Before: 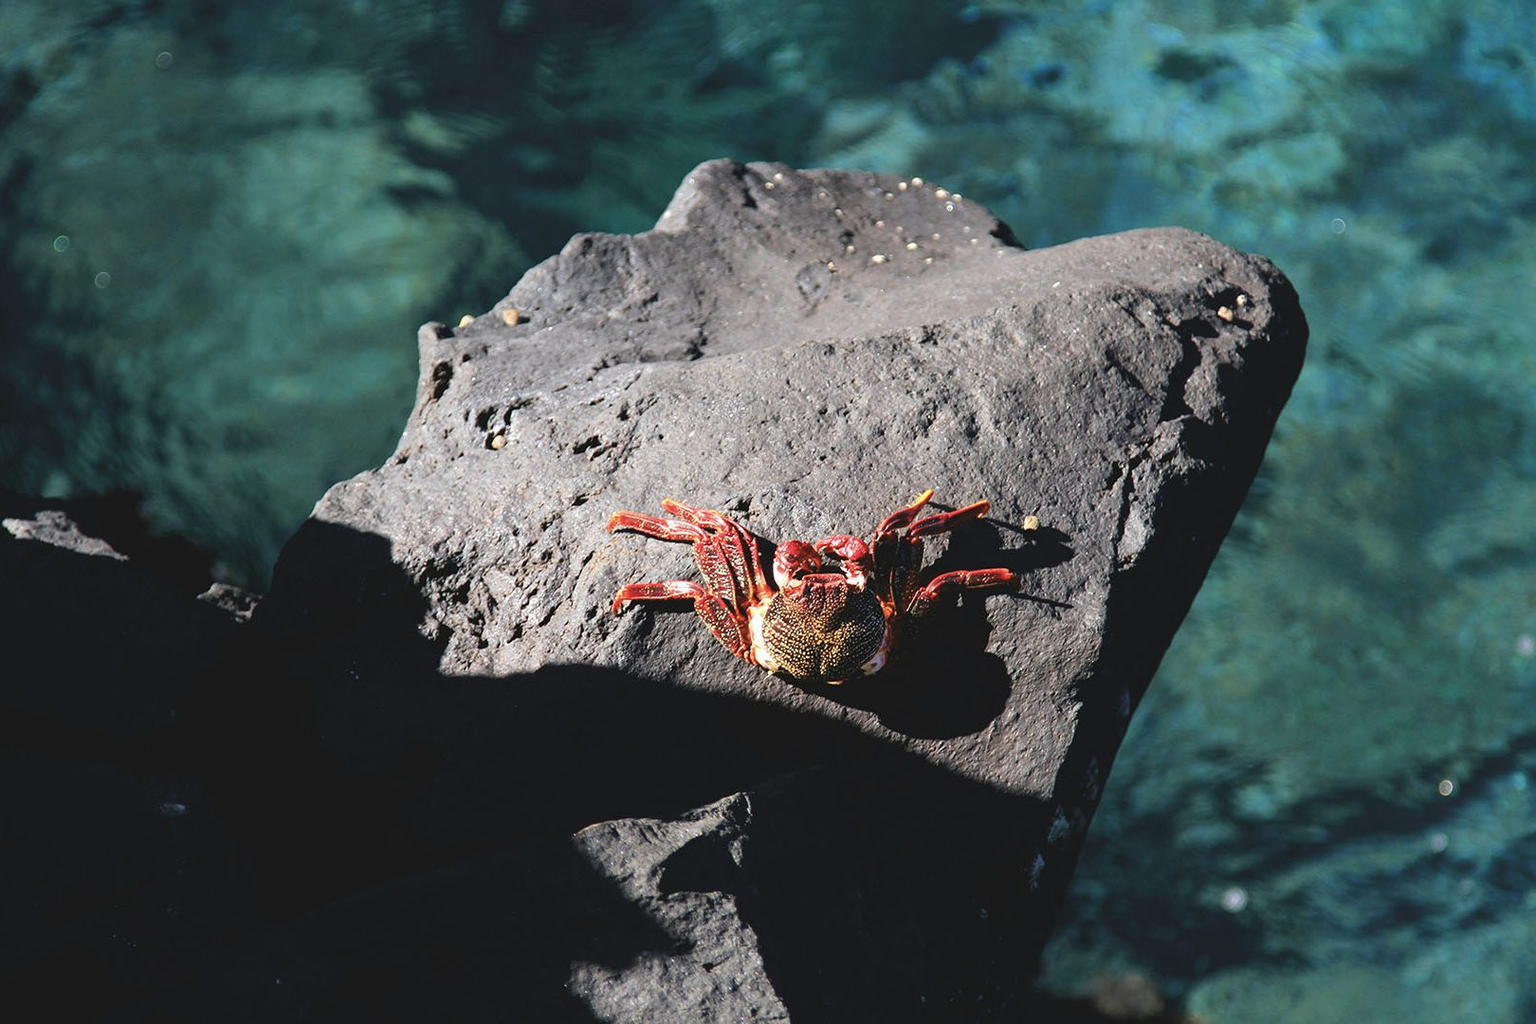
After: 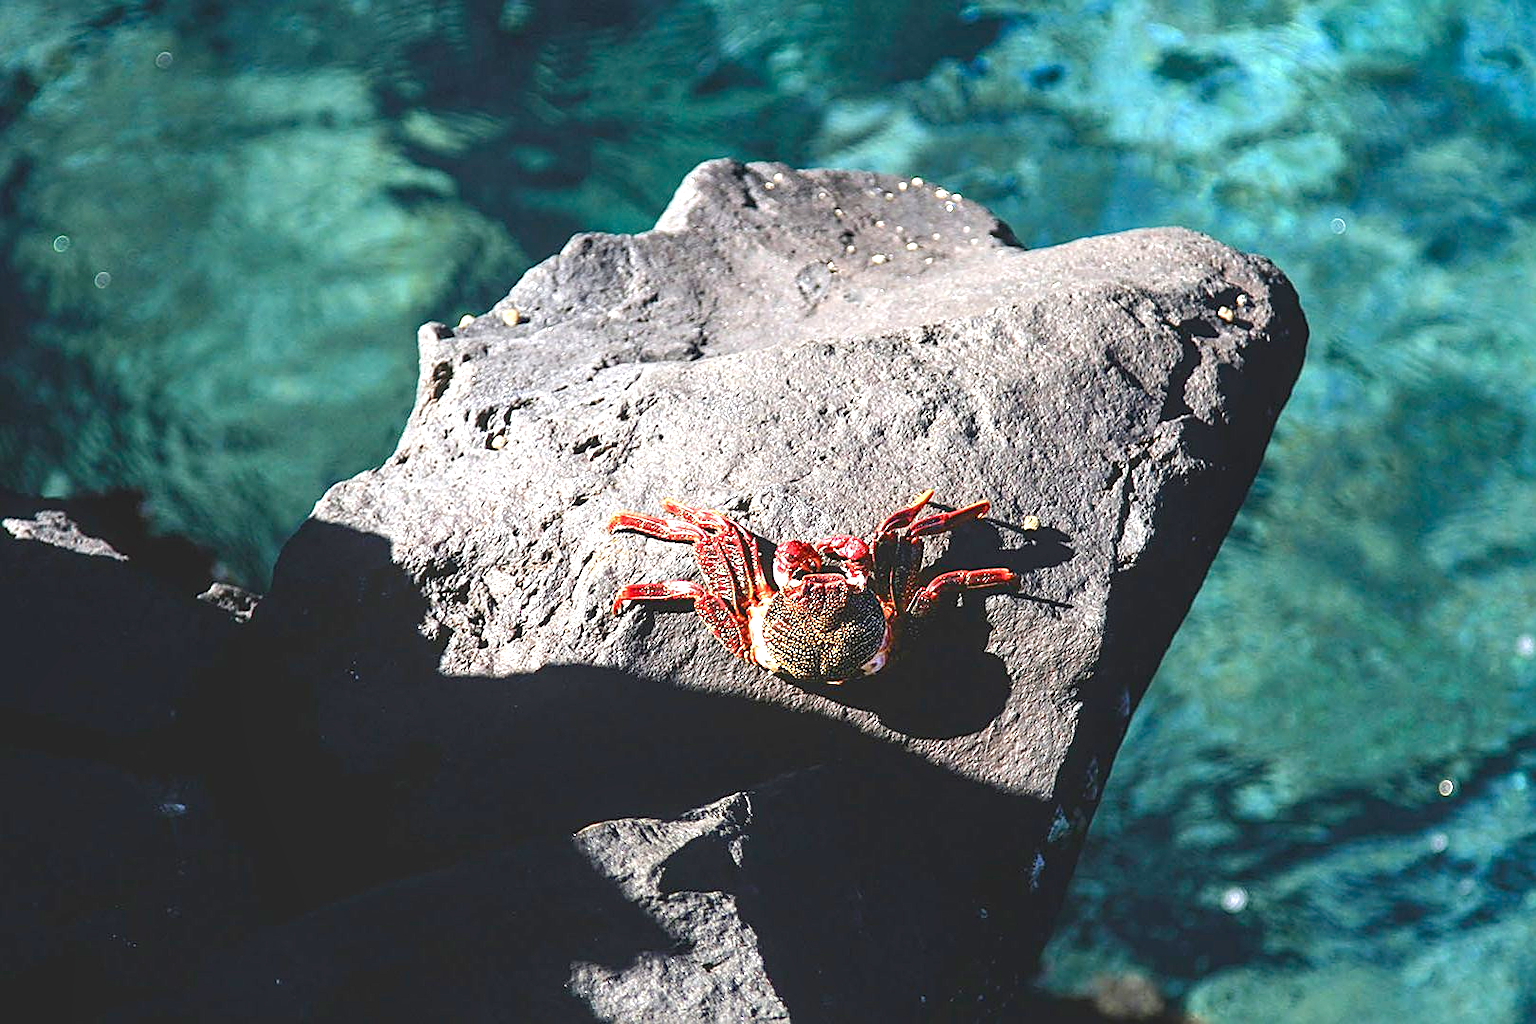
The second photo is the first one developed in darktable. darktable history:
color balance rgb: perceptual saturation grading › global saturation 20%, perceptual saturation grading › highlights -24.873%, perceptual saturation grading › shadows 23.945%, global vibrance 20%
local contrast: on, module defaults
sharpen: on, module defaults
exposure: black level correction 0, exposure 0.902 EV, compensate highlight preservation false
